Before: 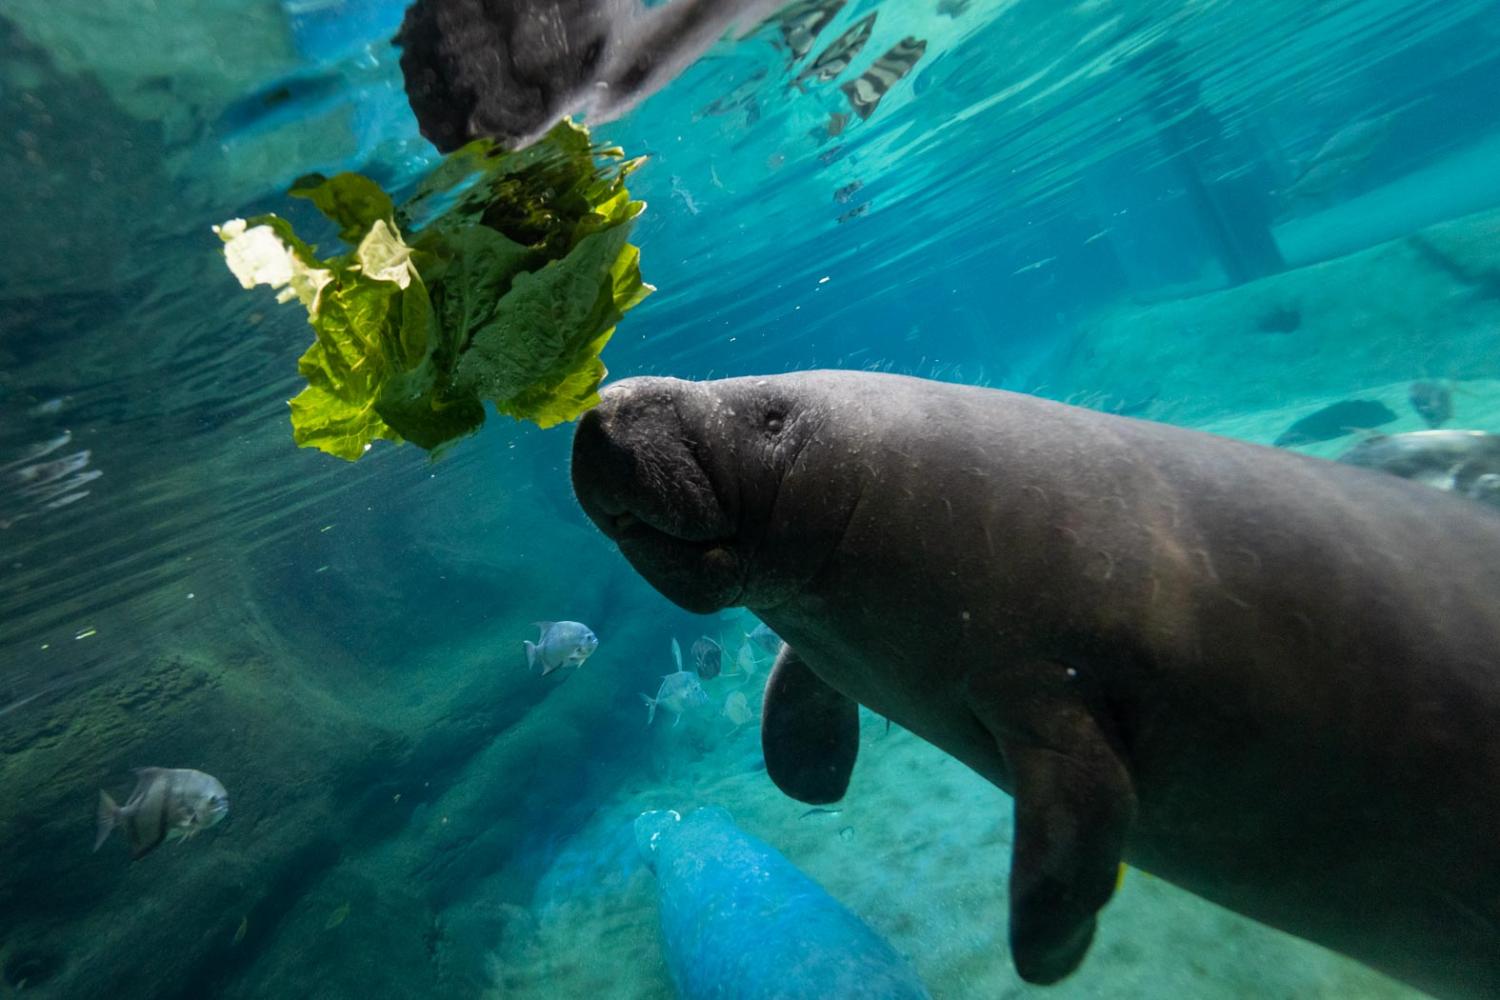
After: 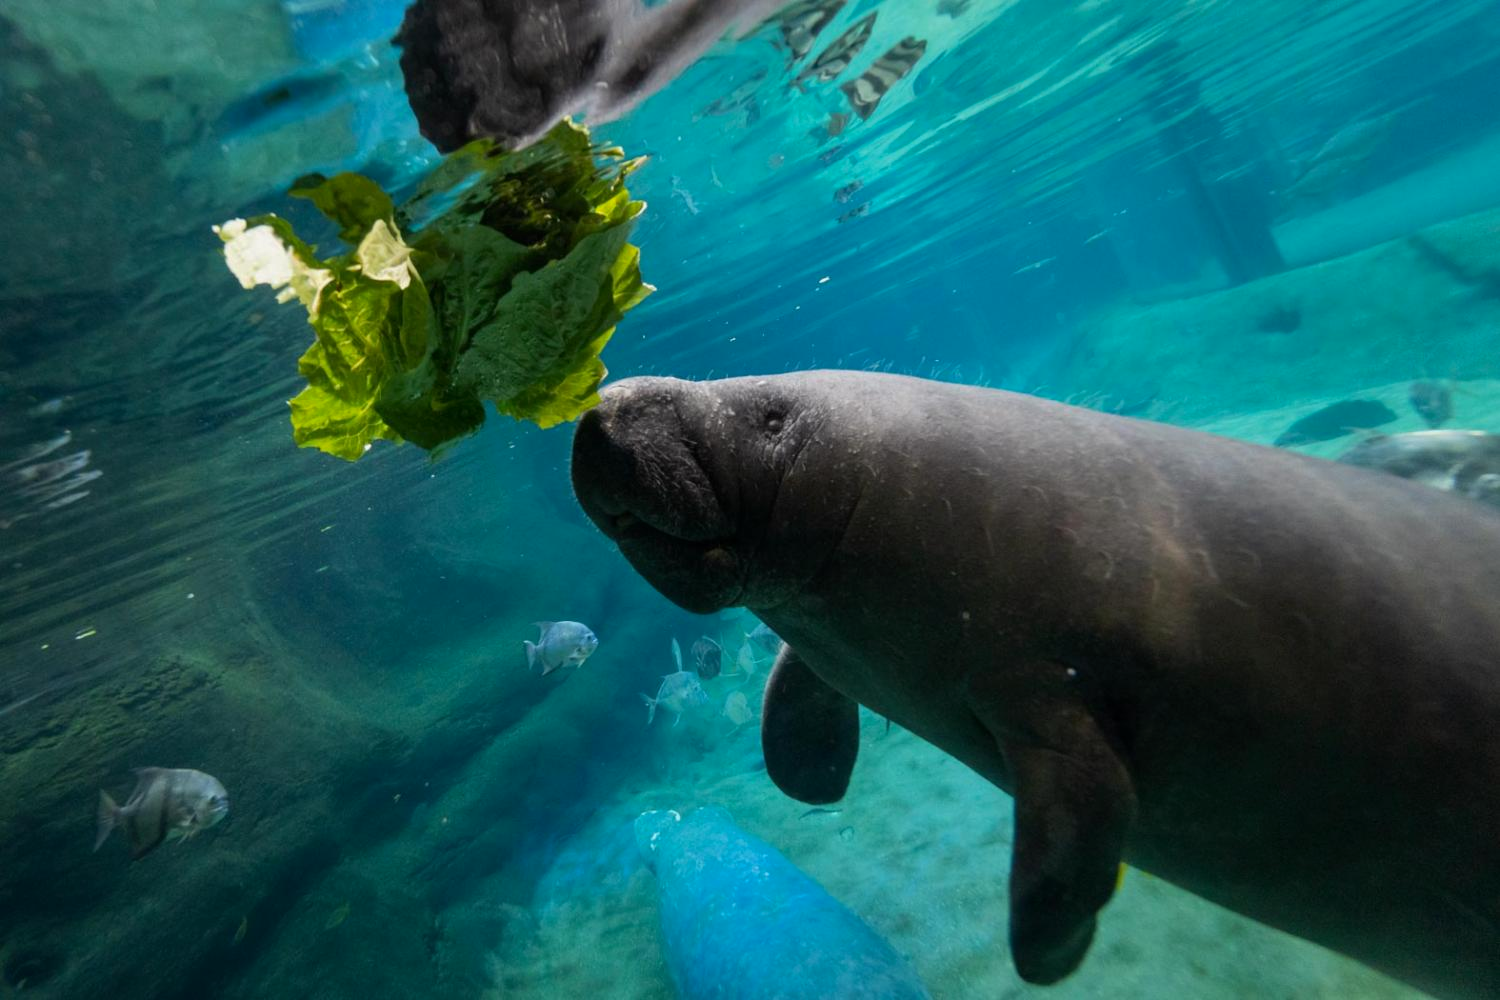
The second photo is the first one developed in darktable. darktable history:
shadows and highlights: shadows -20.62, white point adjustment -2.04, highlights -35.16
